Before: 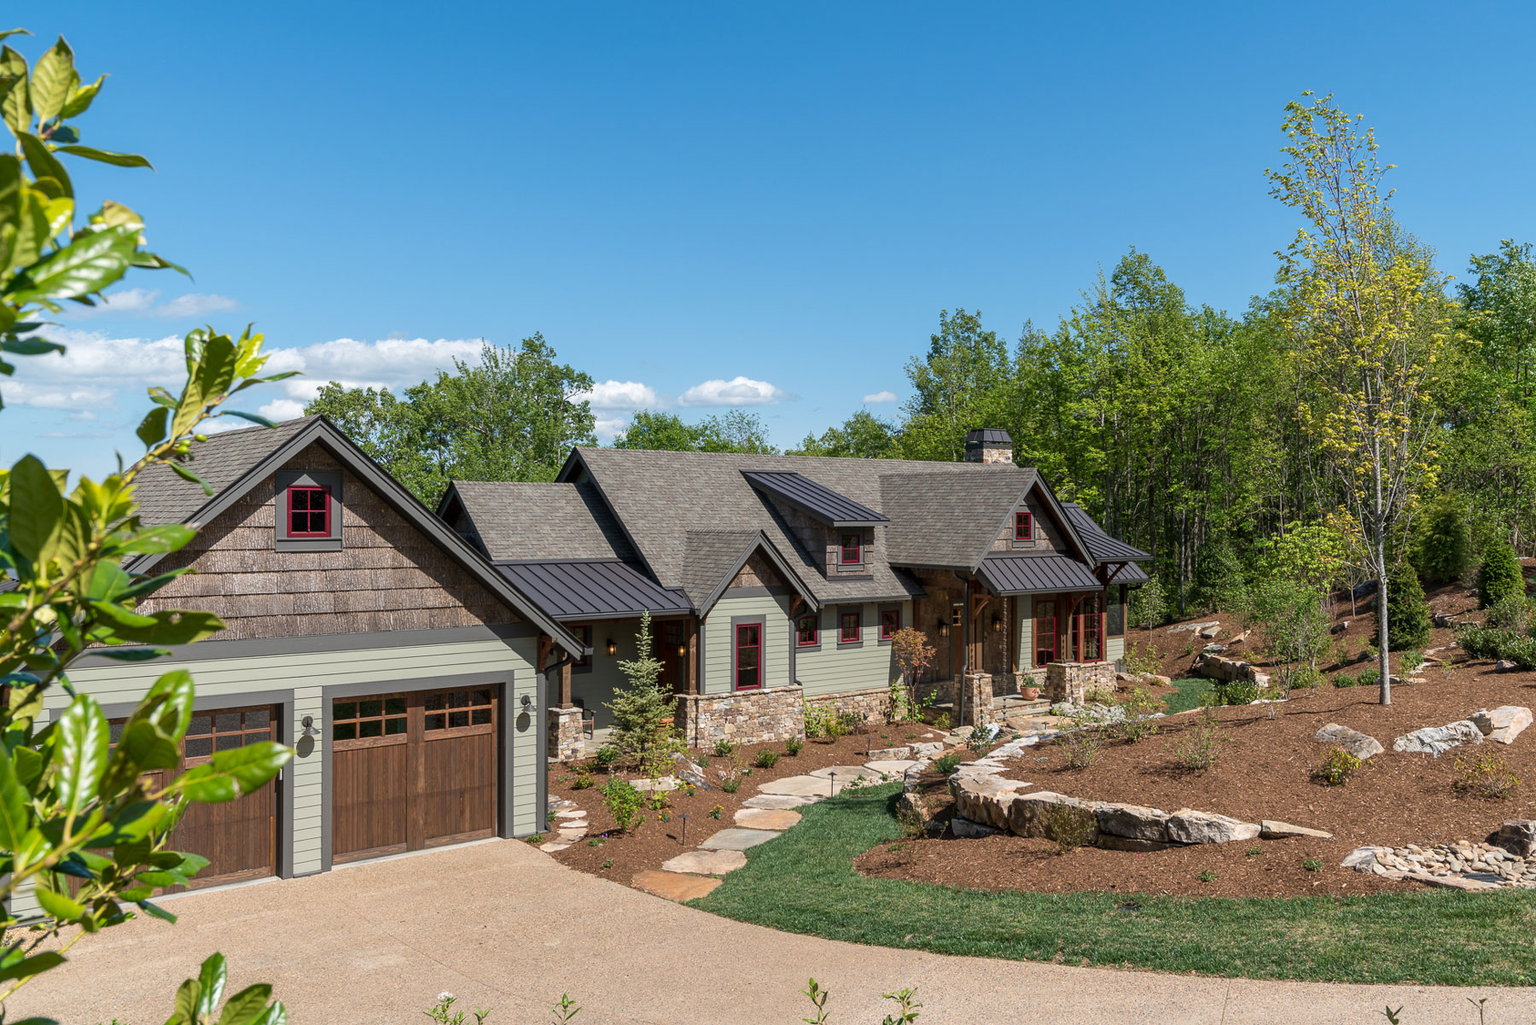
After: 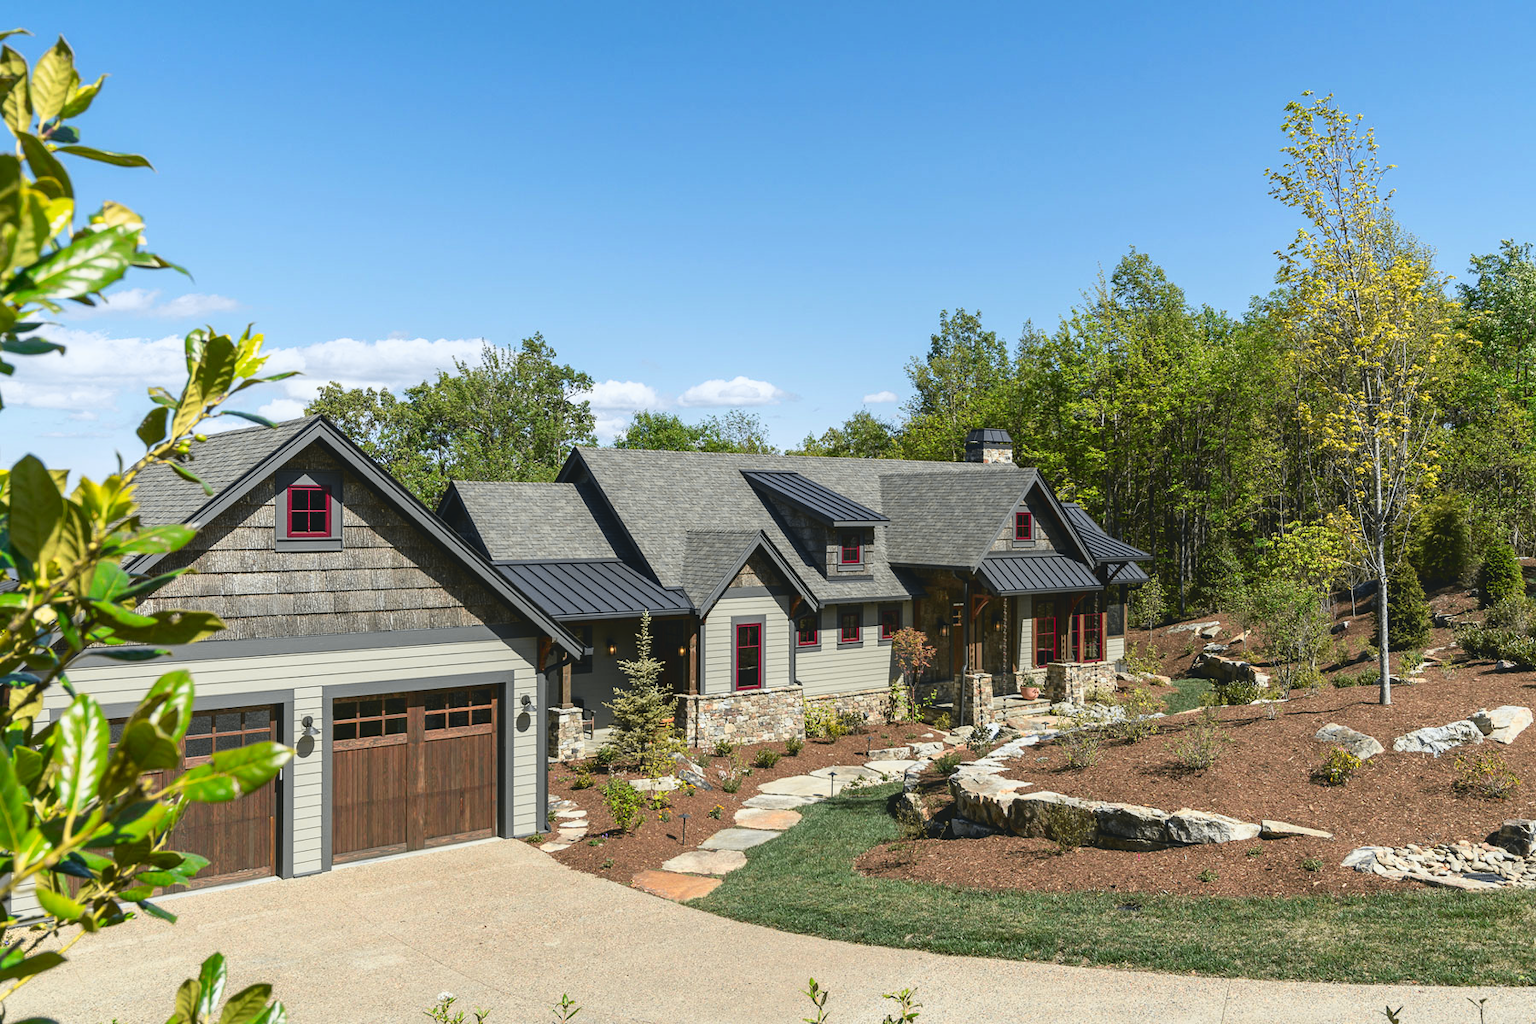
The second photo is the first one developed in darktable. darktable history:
tone curve: curves: ch0 [(0, 0.074) (0.129, 0.136) (0.285, 0.301) (0.689, 0.764) (0.854, 0.926) (0.987, 0.977)]; ch1 [(0, 0) (0.337, 0.249) (0.434, 0.437) (0.485, 0.491) (0.515, 0.495) (0.566, 0.57) (0.625, 0.625) (0.764, 0.806) (1, 1)]; ch2 [(0, 0) (0.314, 0.301) (0.401, 0.411) (0.505, 0.499) (0.54, 0.54) (0.608, 0.613) (0.706, 0.735) (1, 1)], color space Lab, independent channels, preserve colors none
